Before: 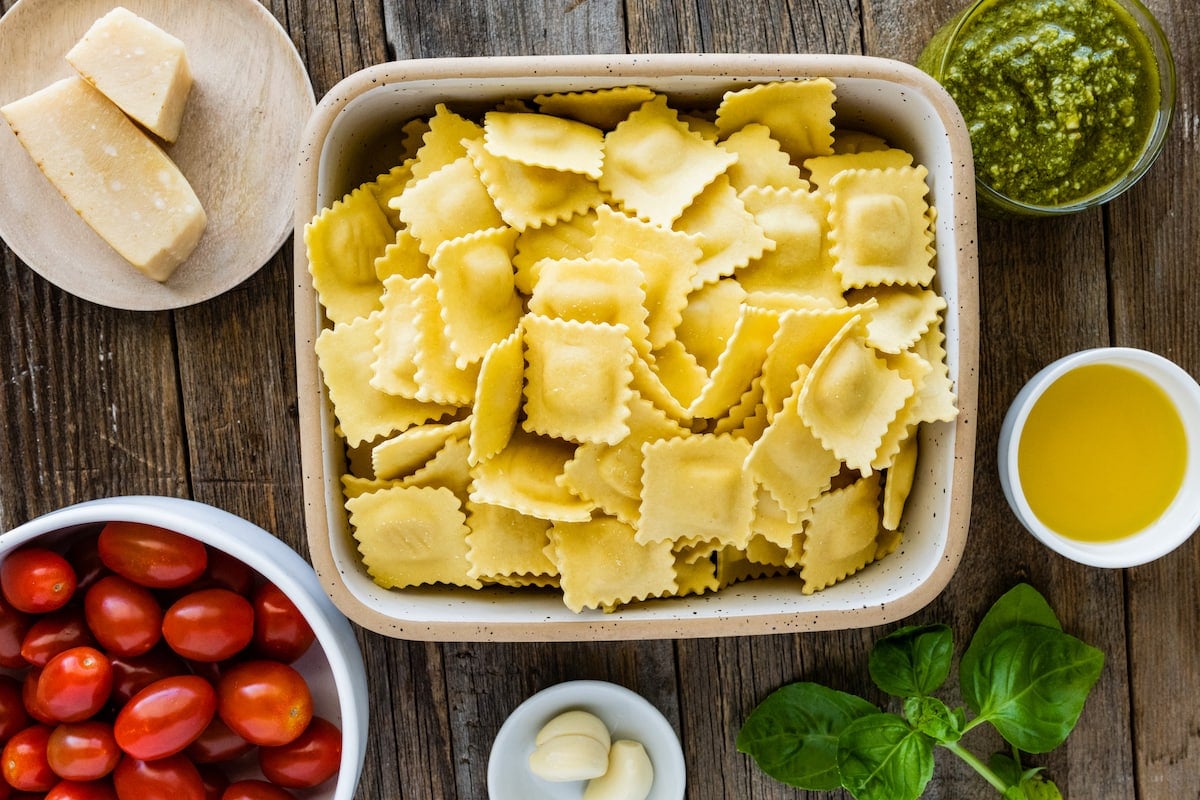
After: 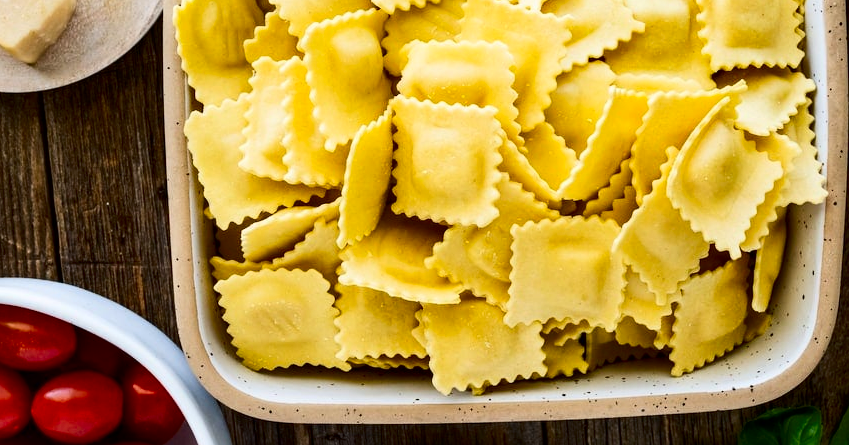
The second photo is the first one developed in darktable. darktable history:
contrast brightness saturation: contrast 0.208, brightness -0.105, saturation 0.206
crop: left 10.968%, top 27.287%, right 18.28%, bottom 17.067%
